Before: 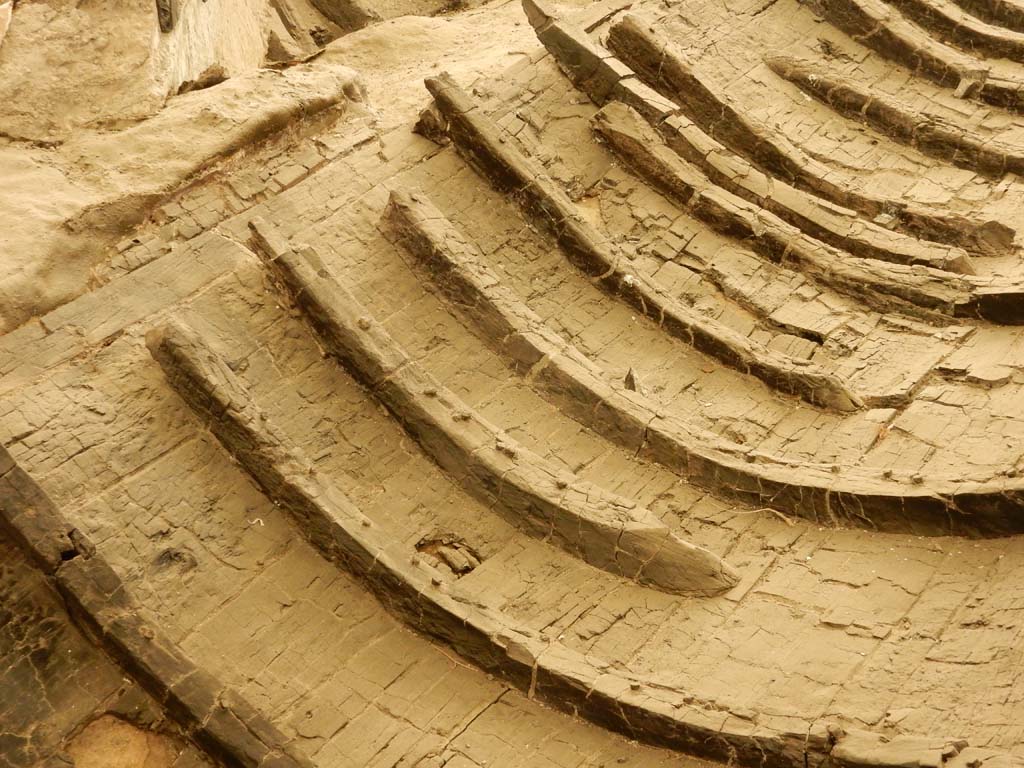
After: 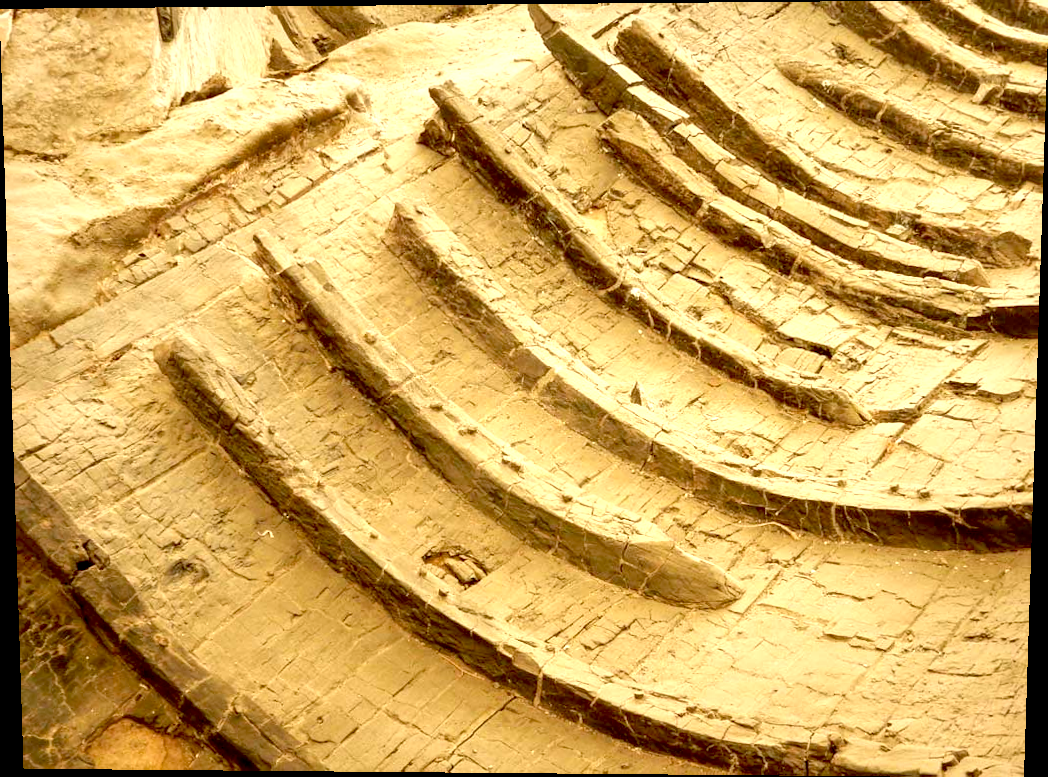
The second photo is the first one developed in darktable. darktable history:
local contrast: detail 110%
exposure: black level correction 0.011, exposure 1.088 EV, compensate exposure bias true, compensate highlight preservation false
rotate and perspective: lens shift (vertical) 0.048, lens shift (horizontal) -0.024, automatic cropping off
